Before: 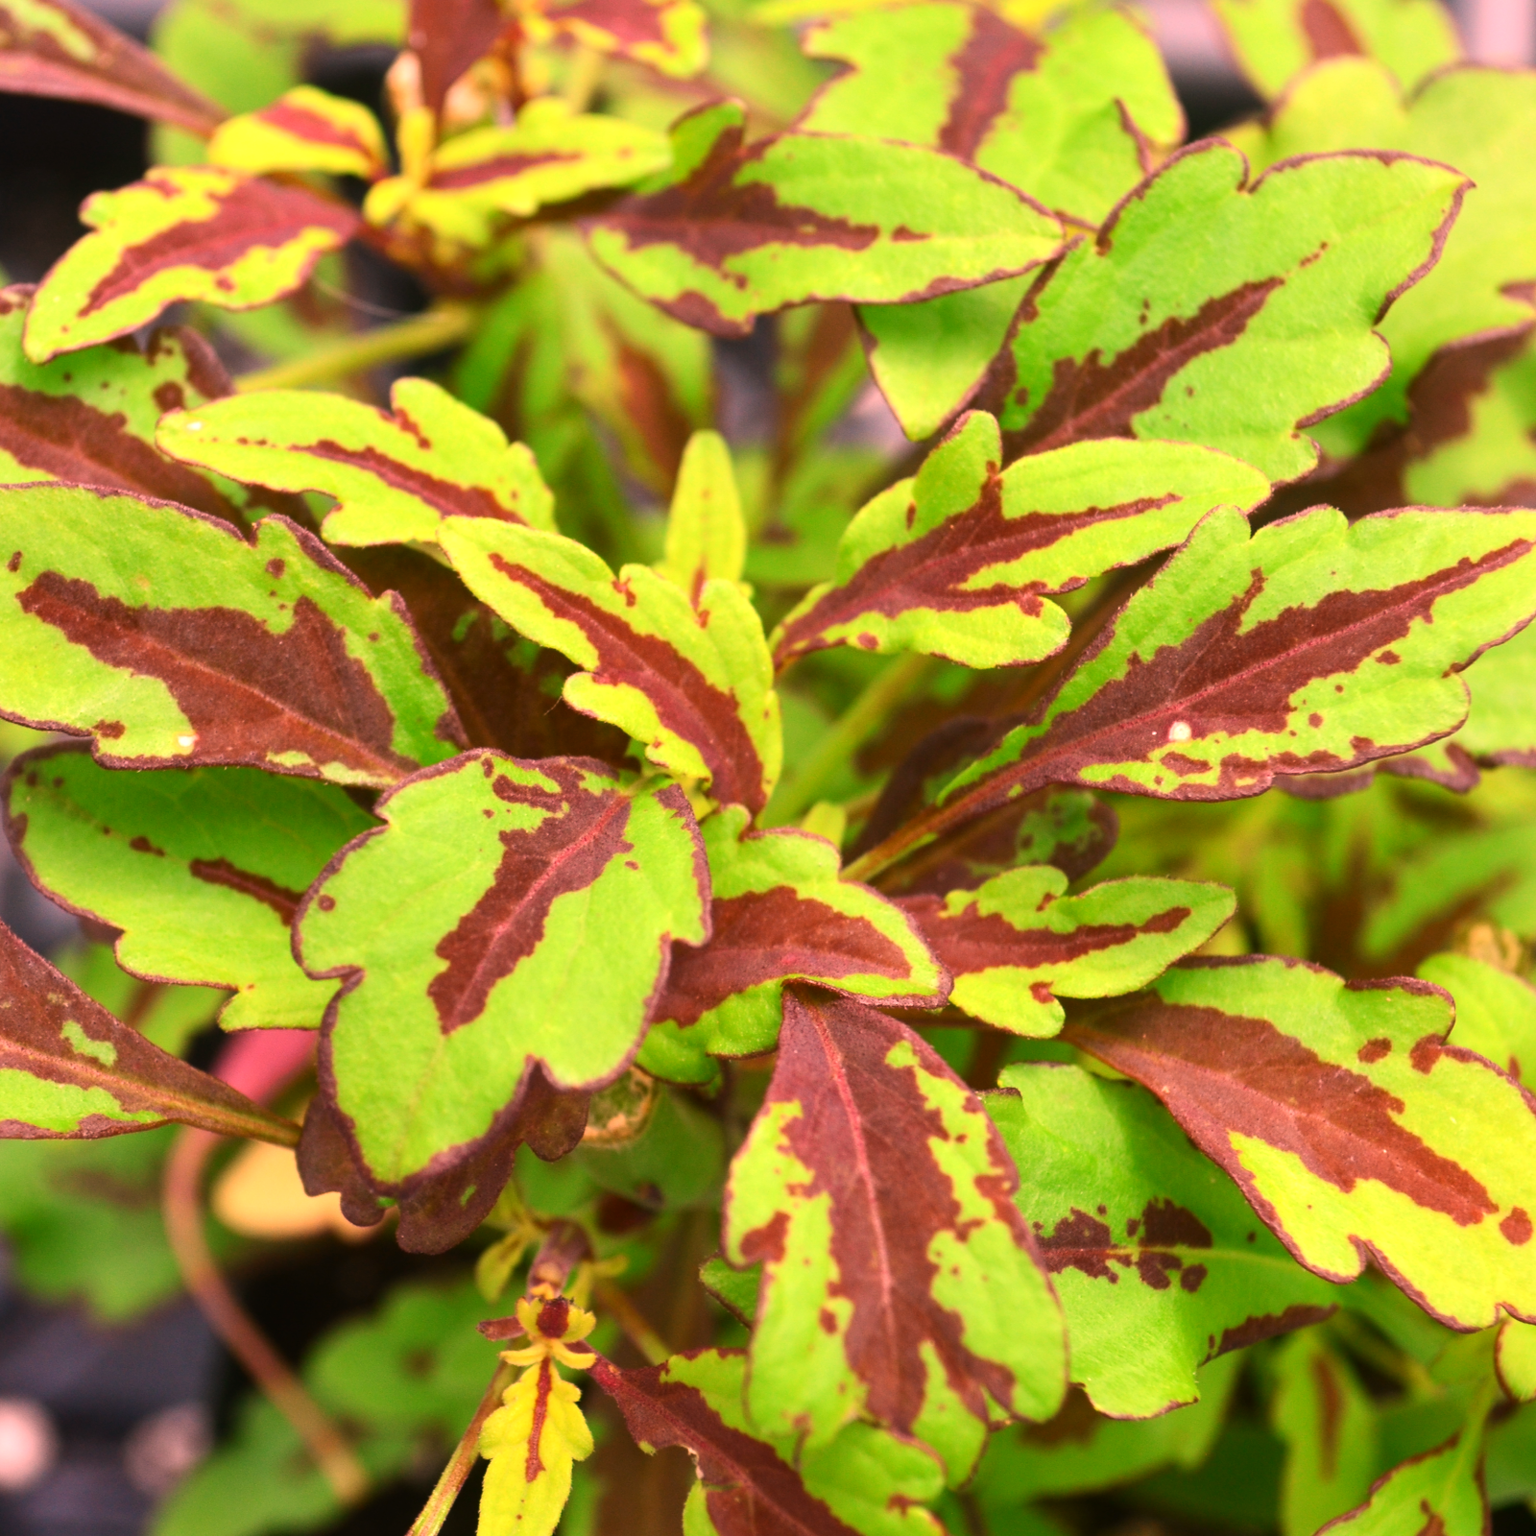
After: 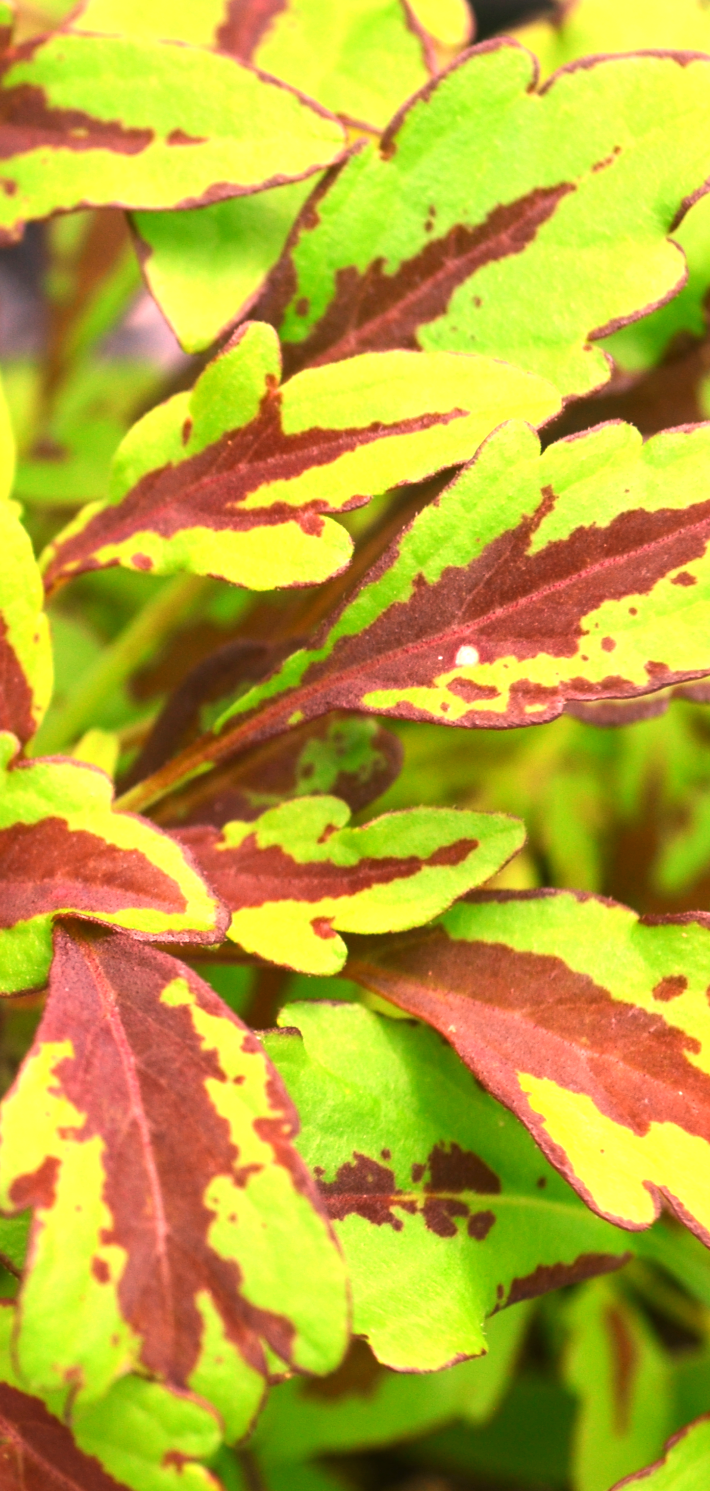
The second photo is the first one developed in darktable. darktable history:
crop: left 47.628%, top 6.643%, right 7.874%
exposure: black level correction 0, exposure 0.5 EV, compensate exposure bias true, compensate highlight preservation false
